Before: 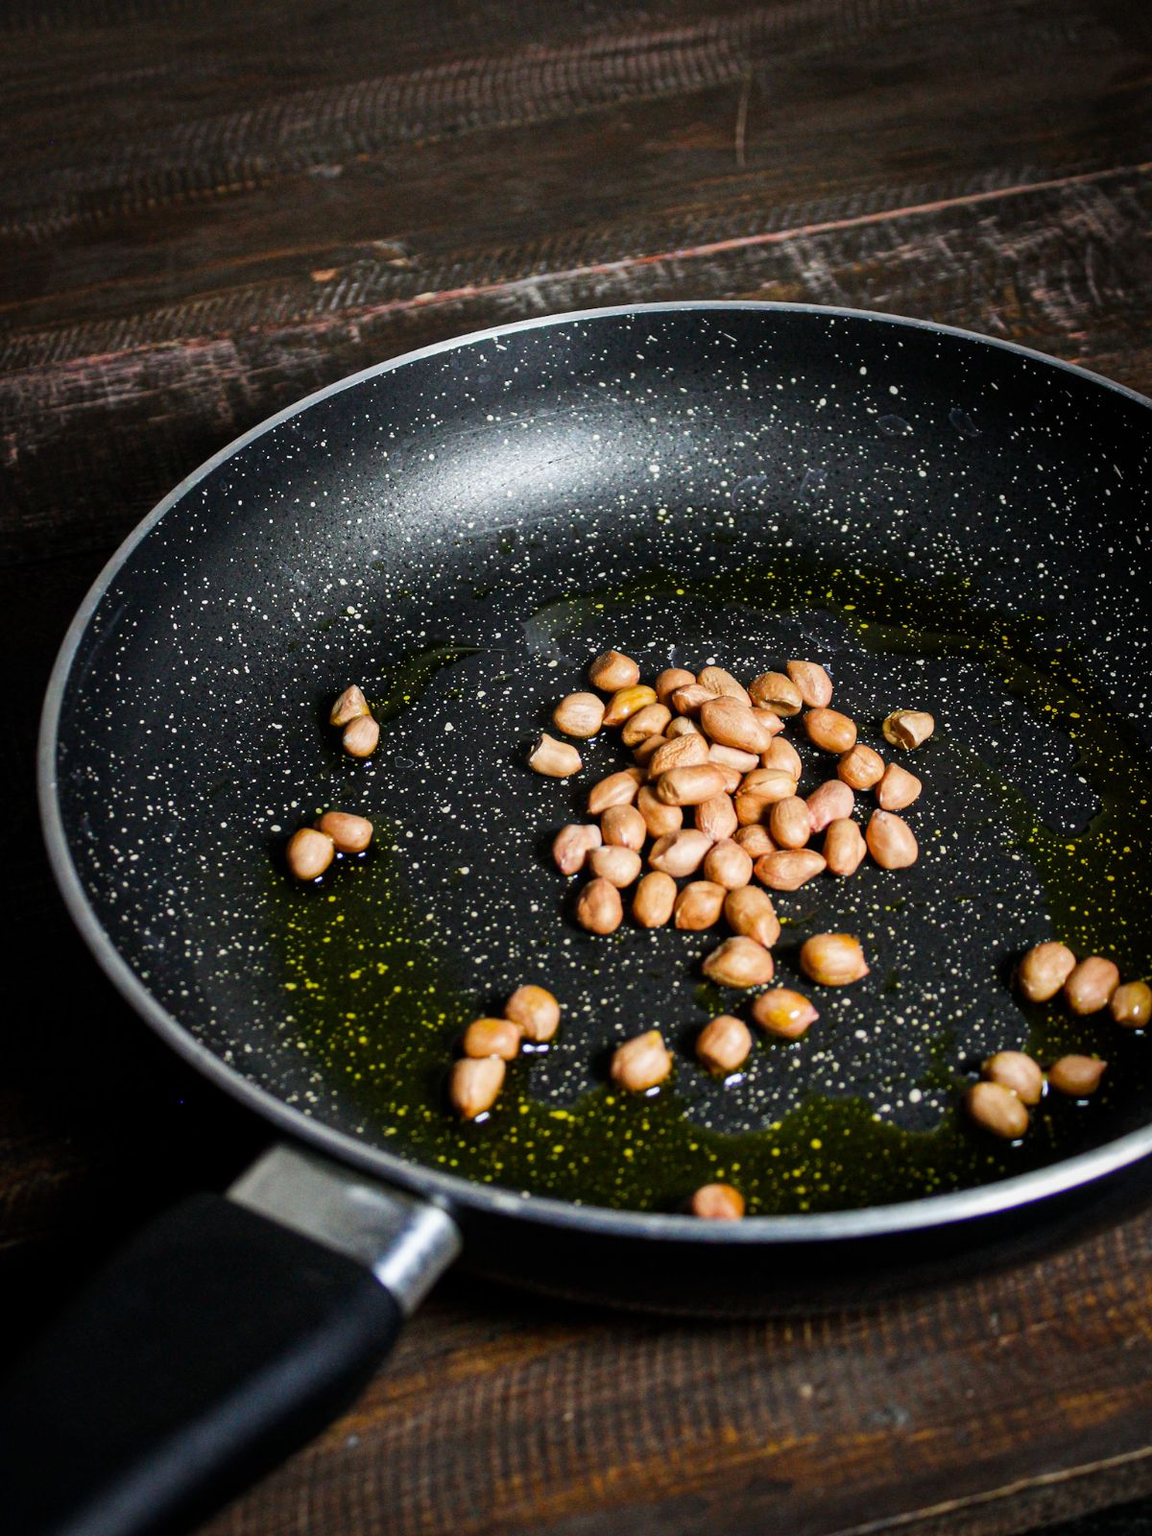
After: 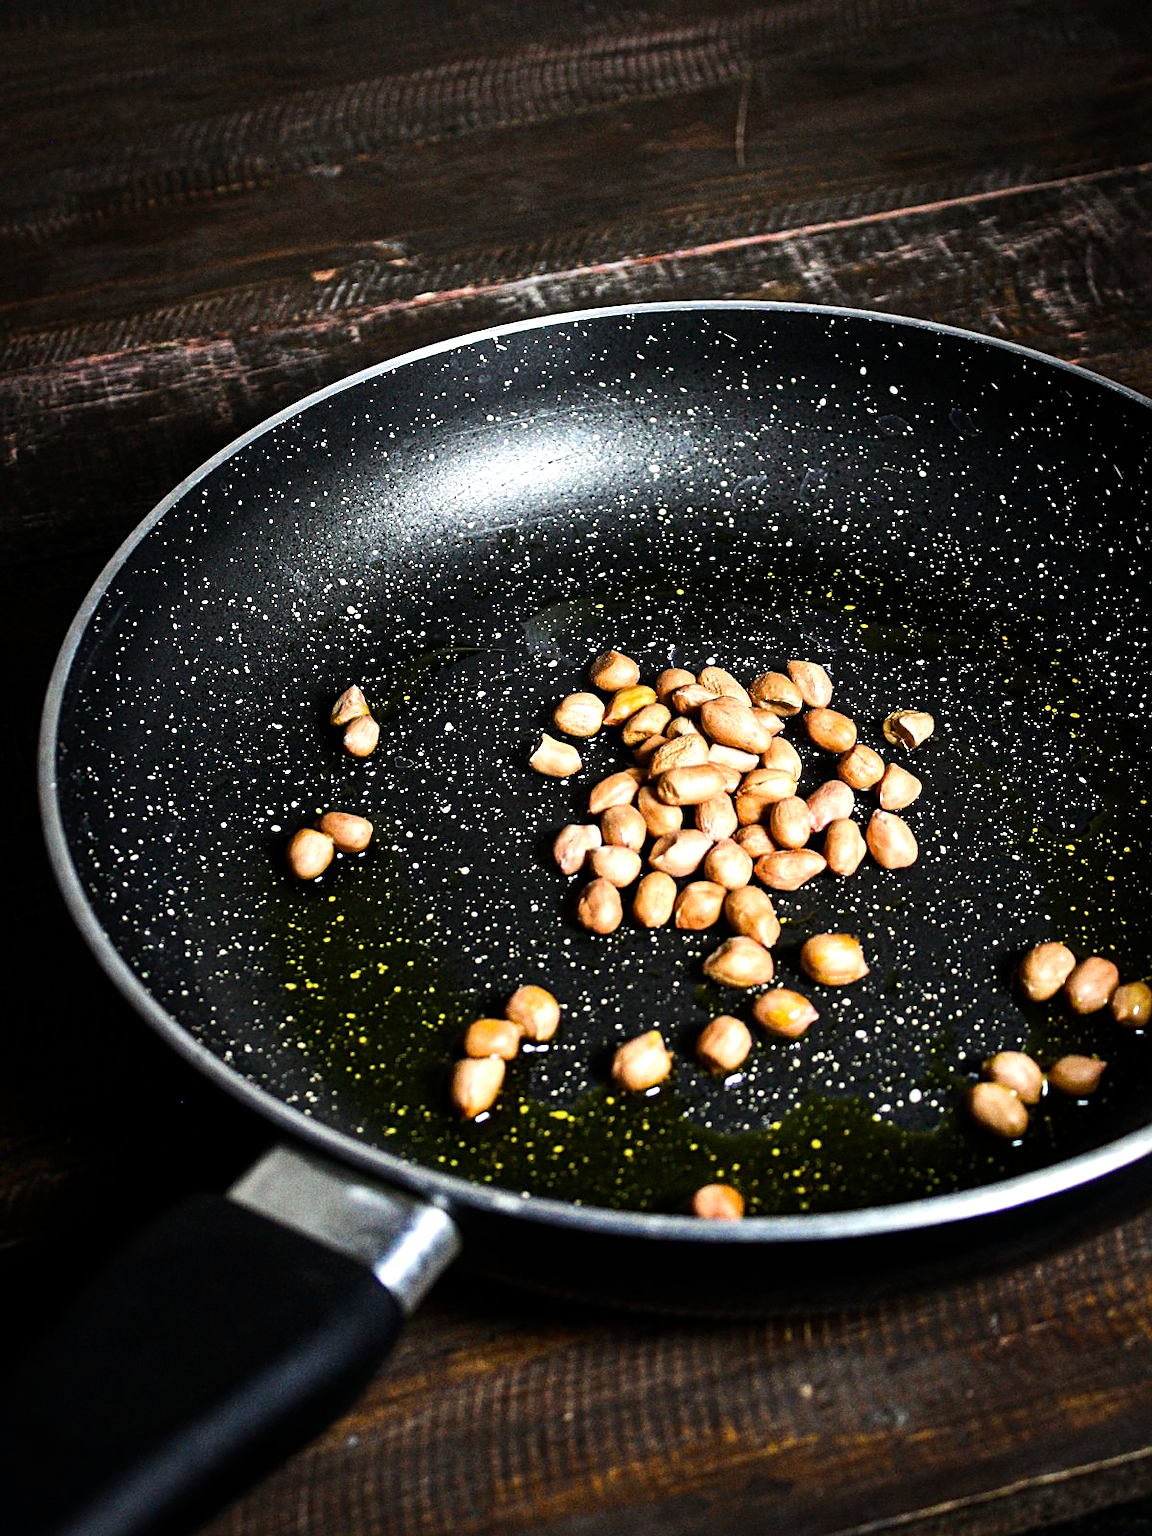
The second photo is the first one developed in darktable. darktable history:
tone equalizer: -8 EV -0.75 EV, -7 EV -0.7 EV, -6 EV -0.6 EV, -5 EV -0.4 EV, -3 EV 0.4 EV, -2 EV 0.6 EV, -1 EV 0.7 EV, +0 EV 0.75 EV, edges refinement/feathering 500, mask exposure compensation -1.57 EV, preserve details no
sharpen: on, module defaults
grain: coarseness 0.09 ISO
levels: mode automatic
